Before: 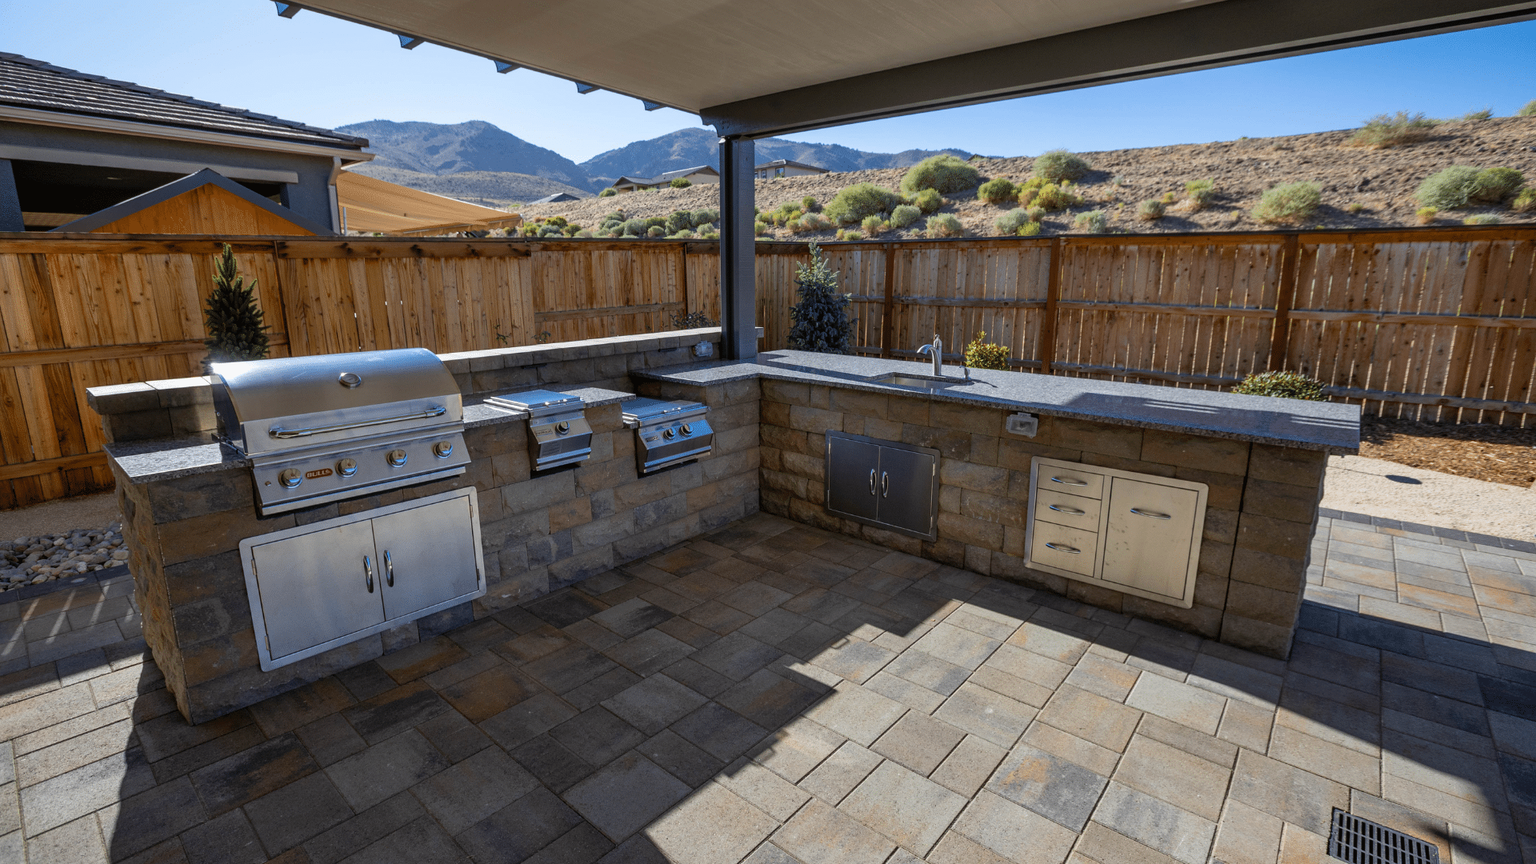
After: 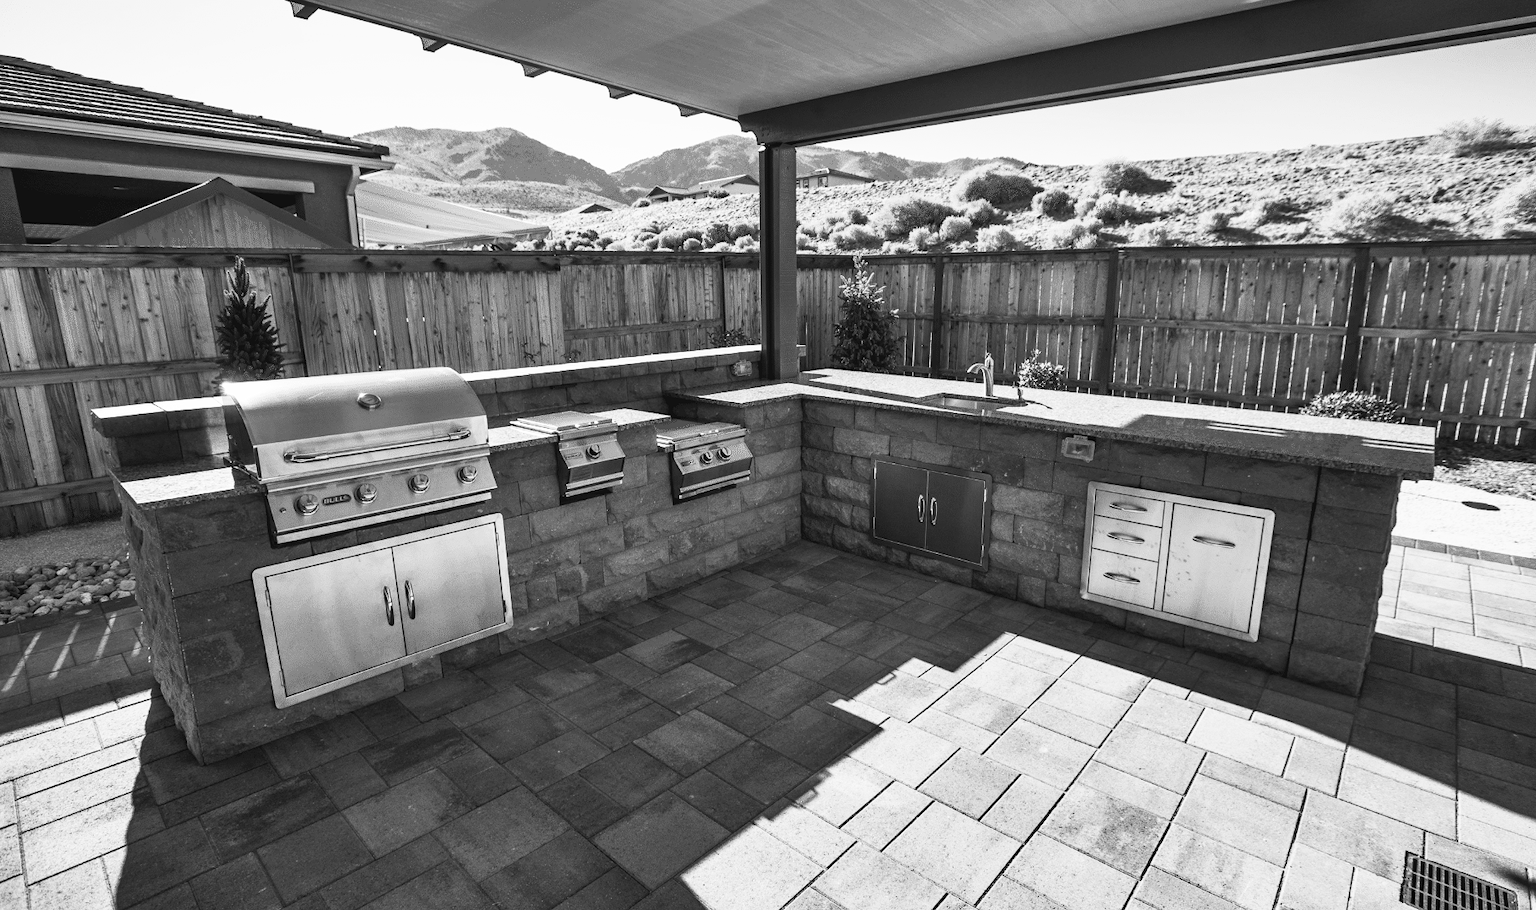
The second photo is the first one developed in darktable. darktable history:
color balance rgb: linear chroma grading › global chroma 10%, perceptual saturation grading › global saturation 30%, global vibrance 10%
shadows and highlights: low approximation 0.01, soften with gaussian
crop and rotate: right 5.167%
contrast brightness saturation: contrast 0.53, brightness 0.47, saturation -1
